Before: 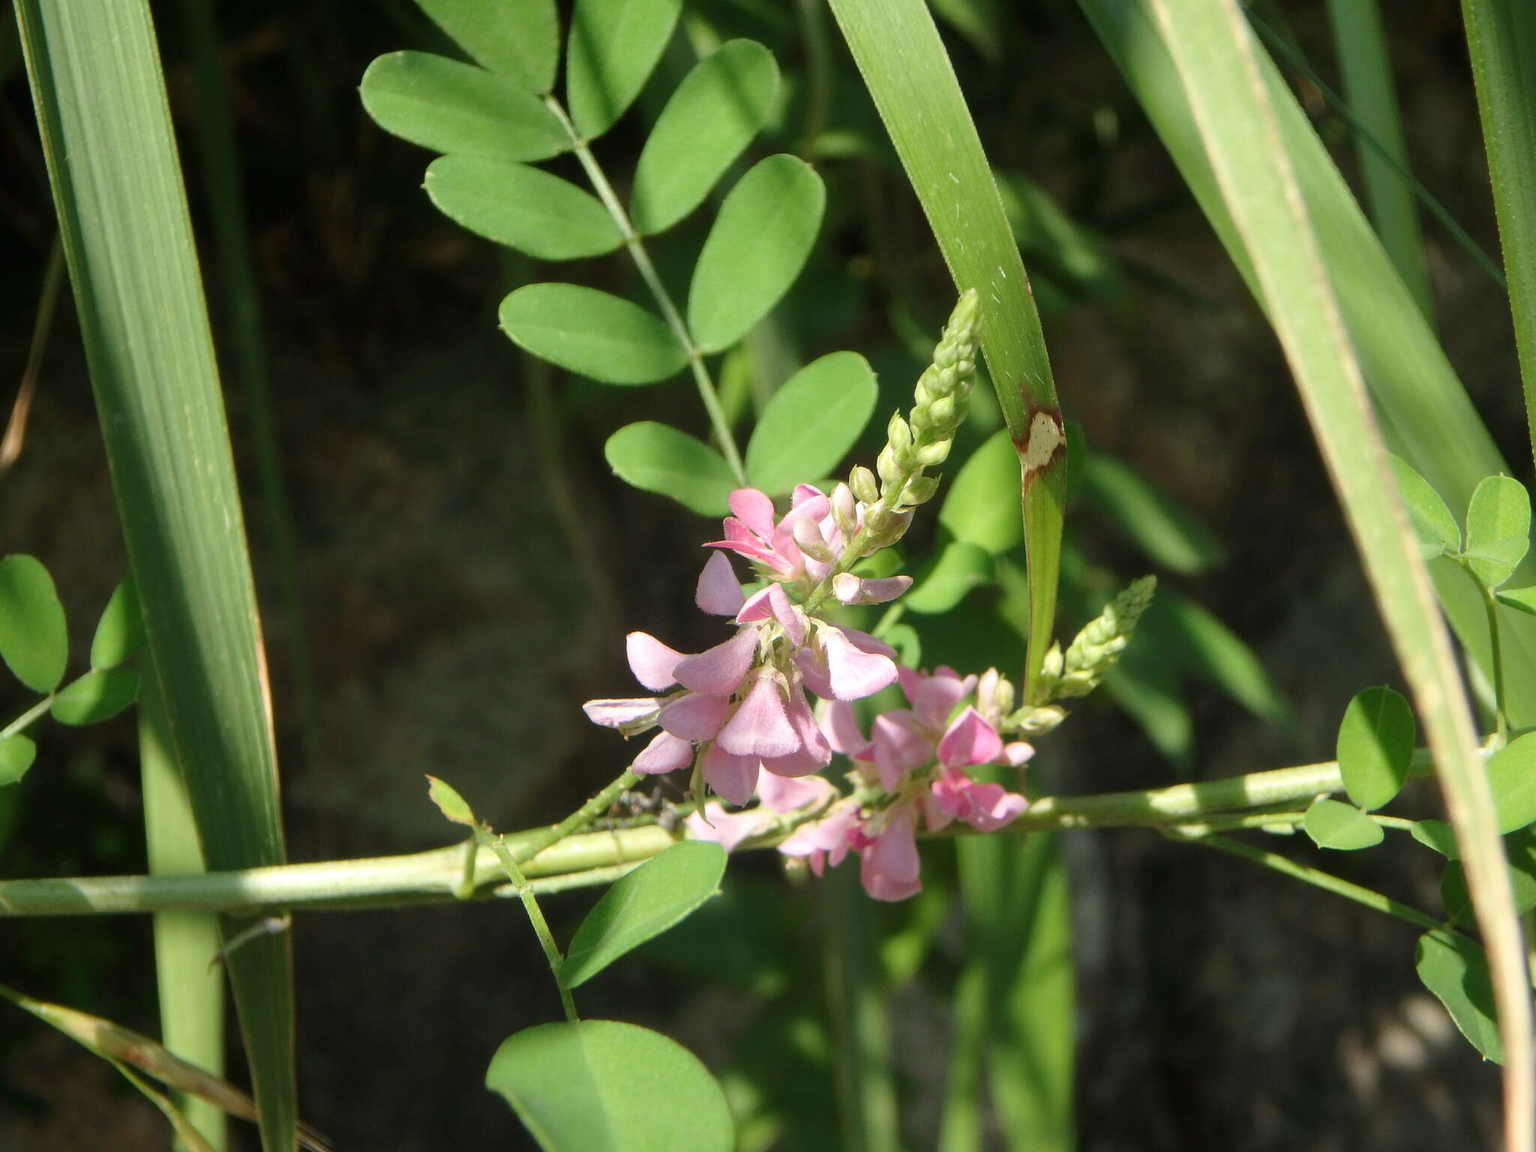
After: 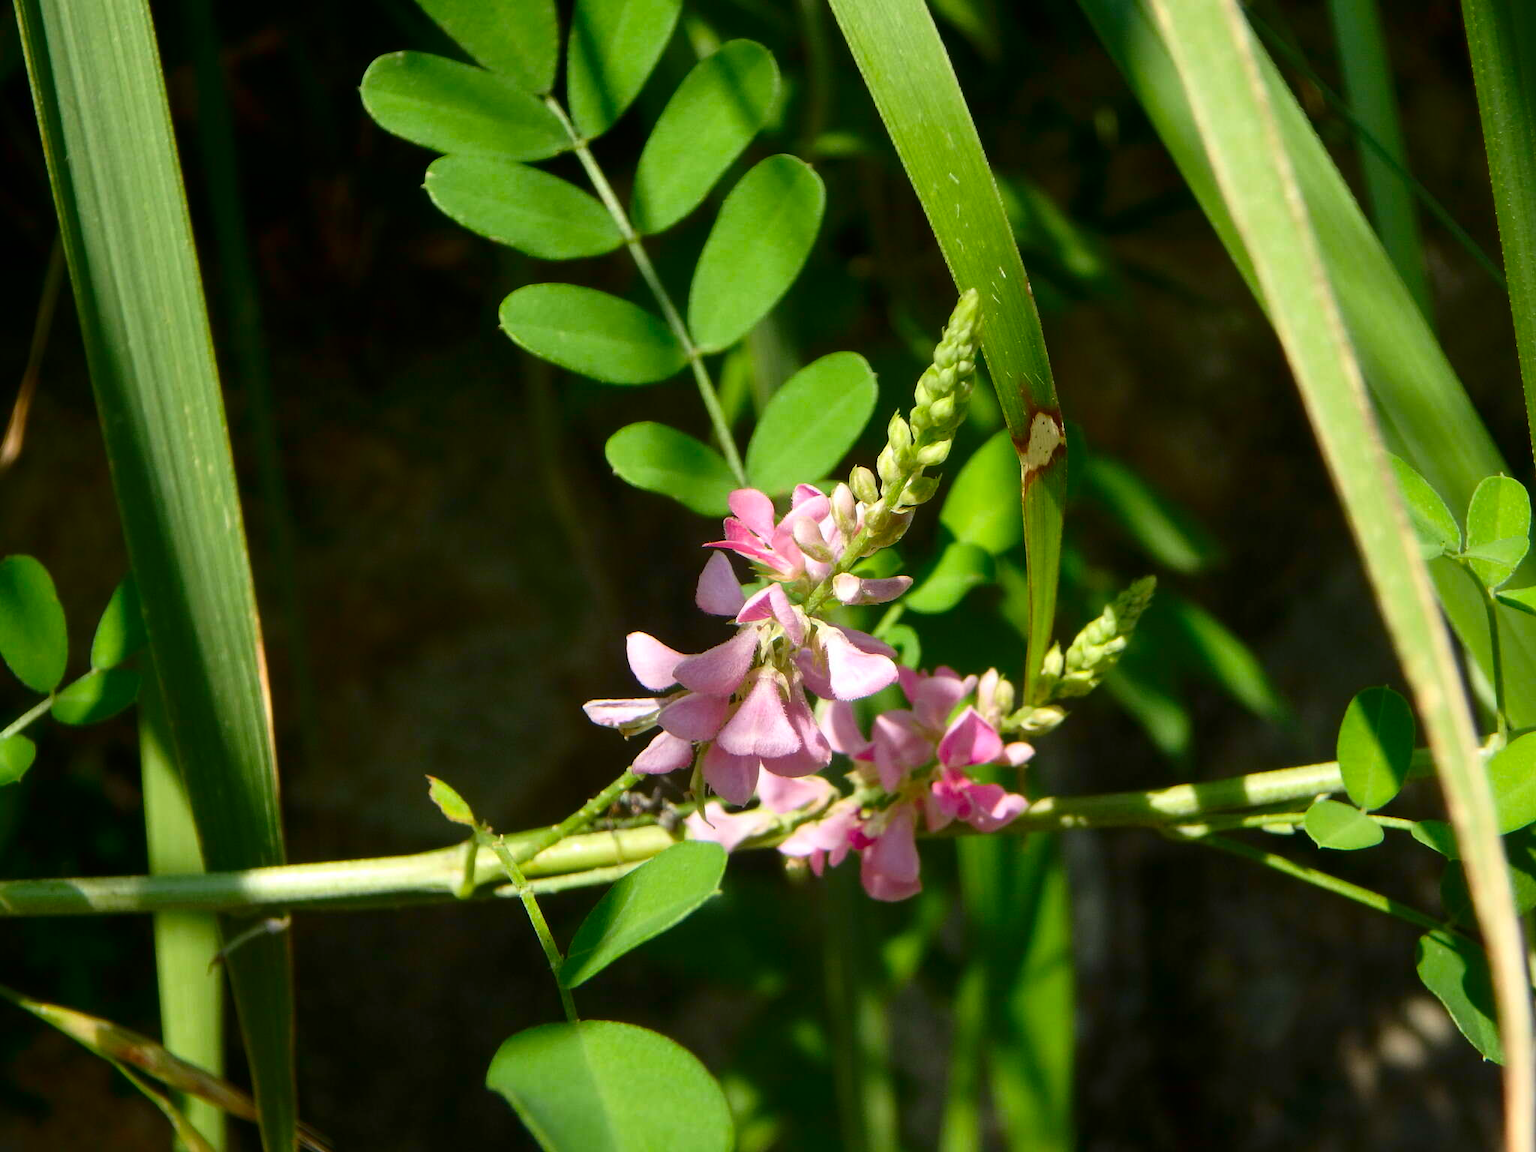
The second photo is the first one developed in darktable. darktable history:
contrast brightness saturation: contrast 0.12, brightness -0.12, saturation 0.2
color balance rgb: perceptual saturation grading › global saturation 10%, global vibrance 10%
